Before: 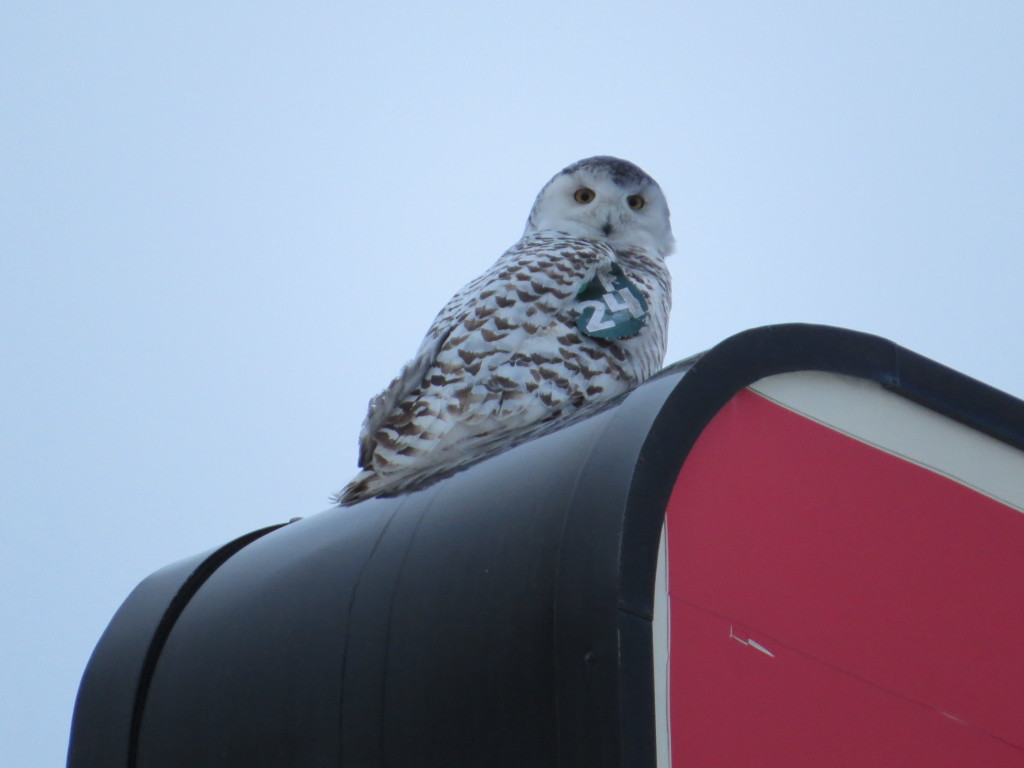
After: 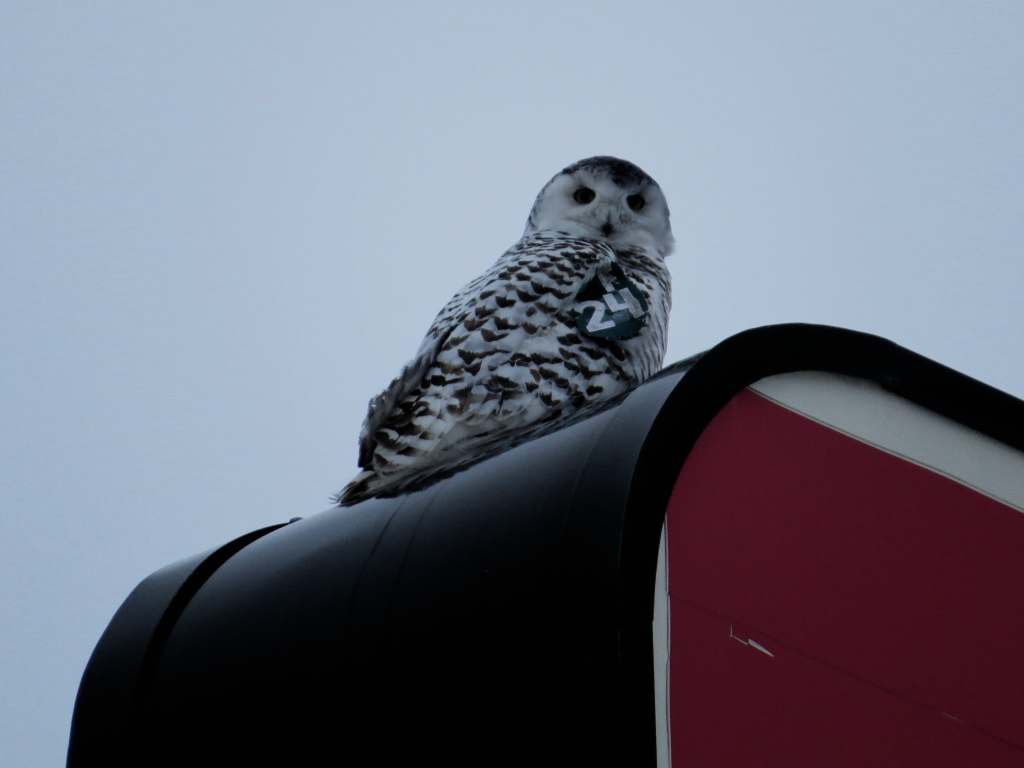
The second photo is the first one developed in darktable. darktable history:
exposure: exposure -1 EV, compensate highlight preservation false
filmic rgb: black relative exposure -5 EV, hardness 2.88, contrast 1.3, highlights saturation mix -30%
contrast brightness saturation: contrast 0.24, brightness 0.09
